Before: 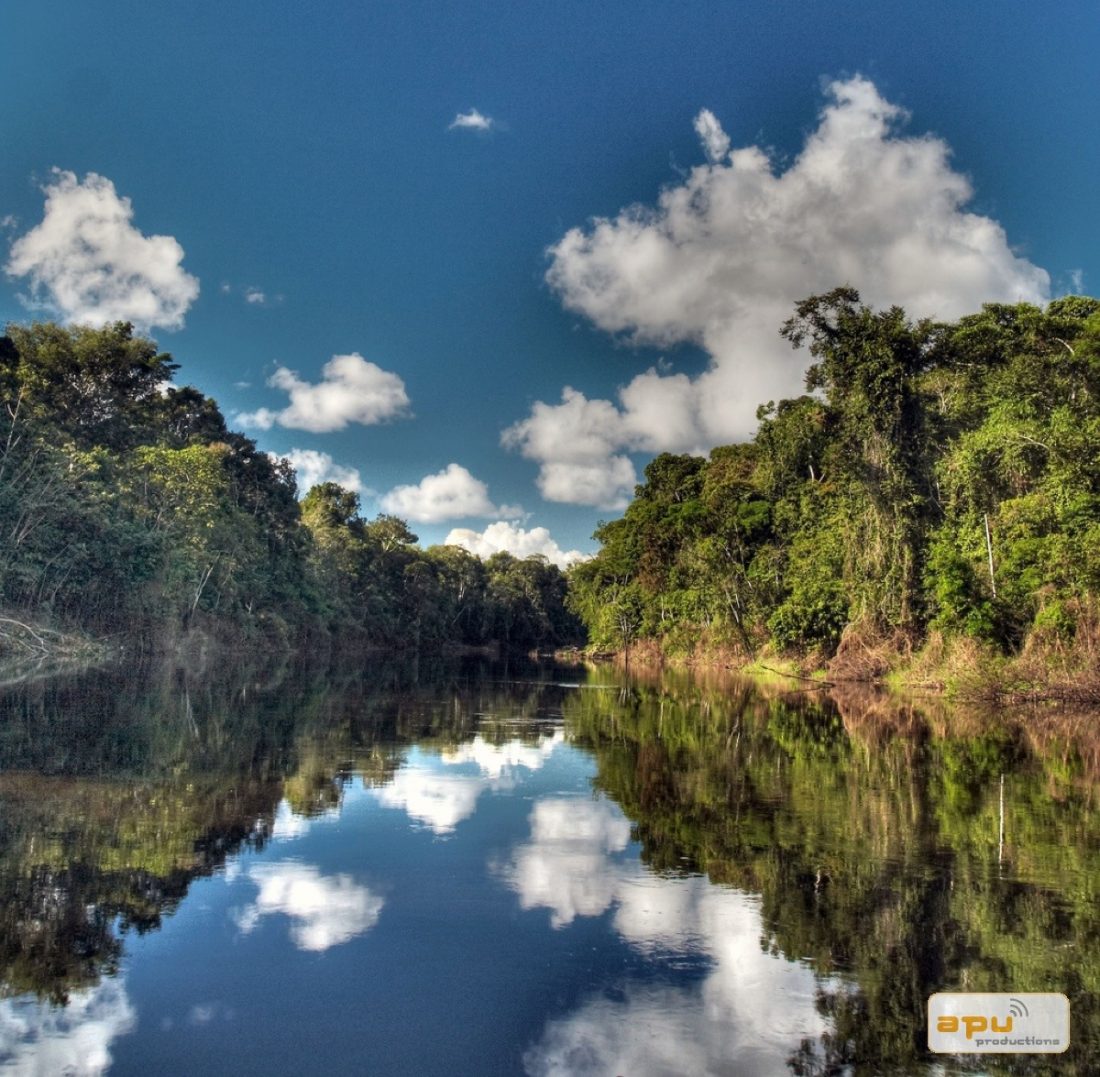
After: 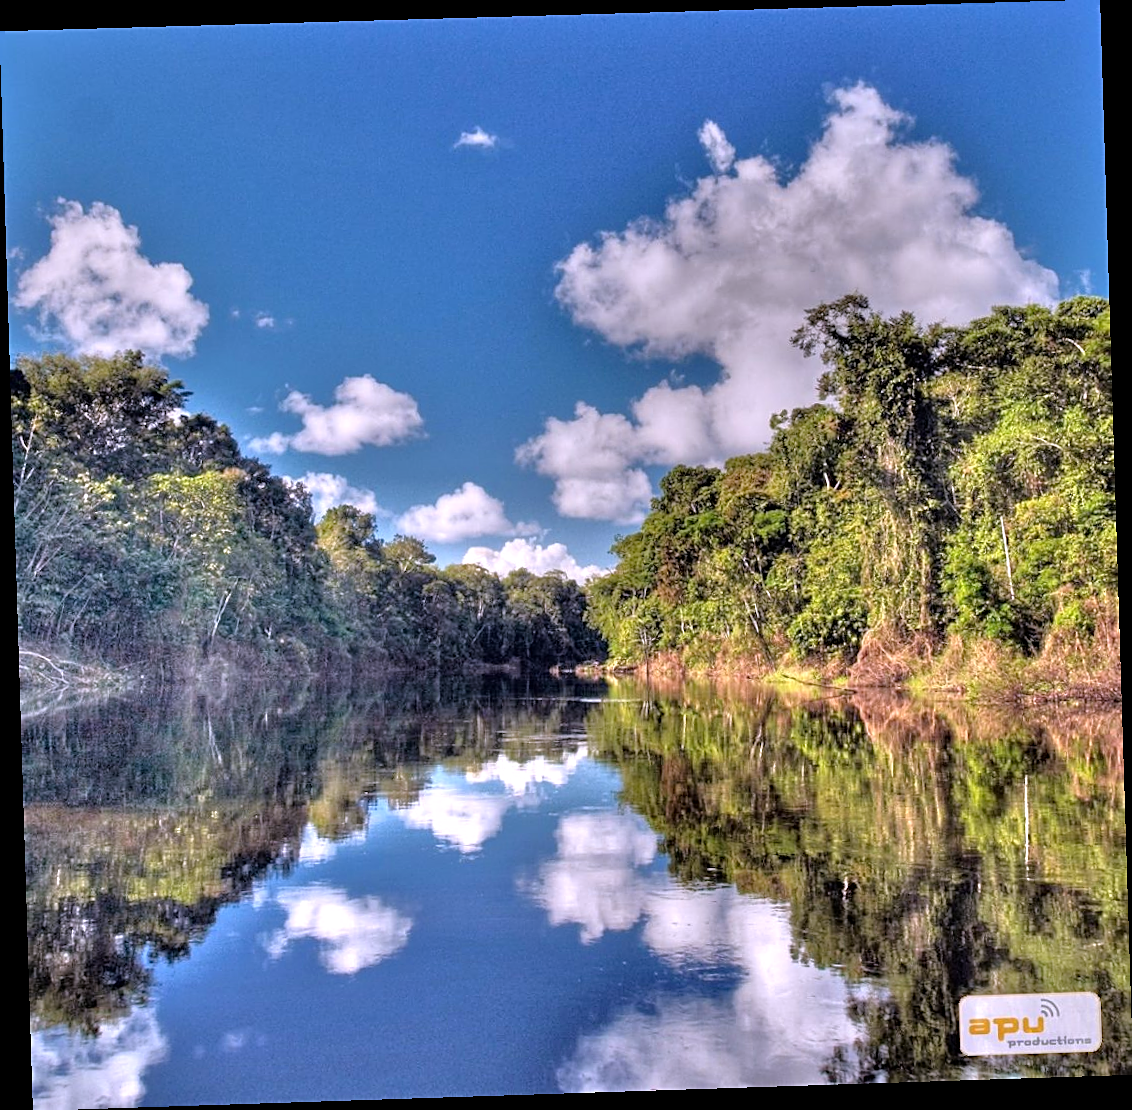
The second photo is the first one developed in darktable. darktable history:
sharpen: on, module defaults
white balance: red 1.042, blue 1.17
tone equalizer: -7 EV 0.15 EV, -6 EV 0.6 EV, -5 EV 1.15 EV, -4 EV 1.33 EV, -3 EV 1.15 EV, -2 EV 0.6 EV, -1 EV 0.15 EV, mask exposure compensation -0.5 EV
rotate and perspective: rotation -1.77°, lens shift (horizontal) 0.004, automatic cropping off
